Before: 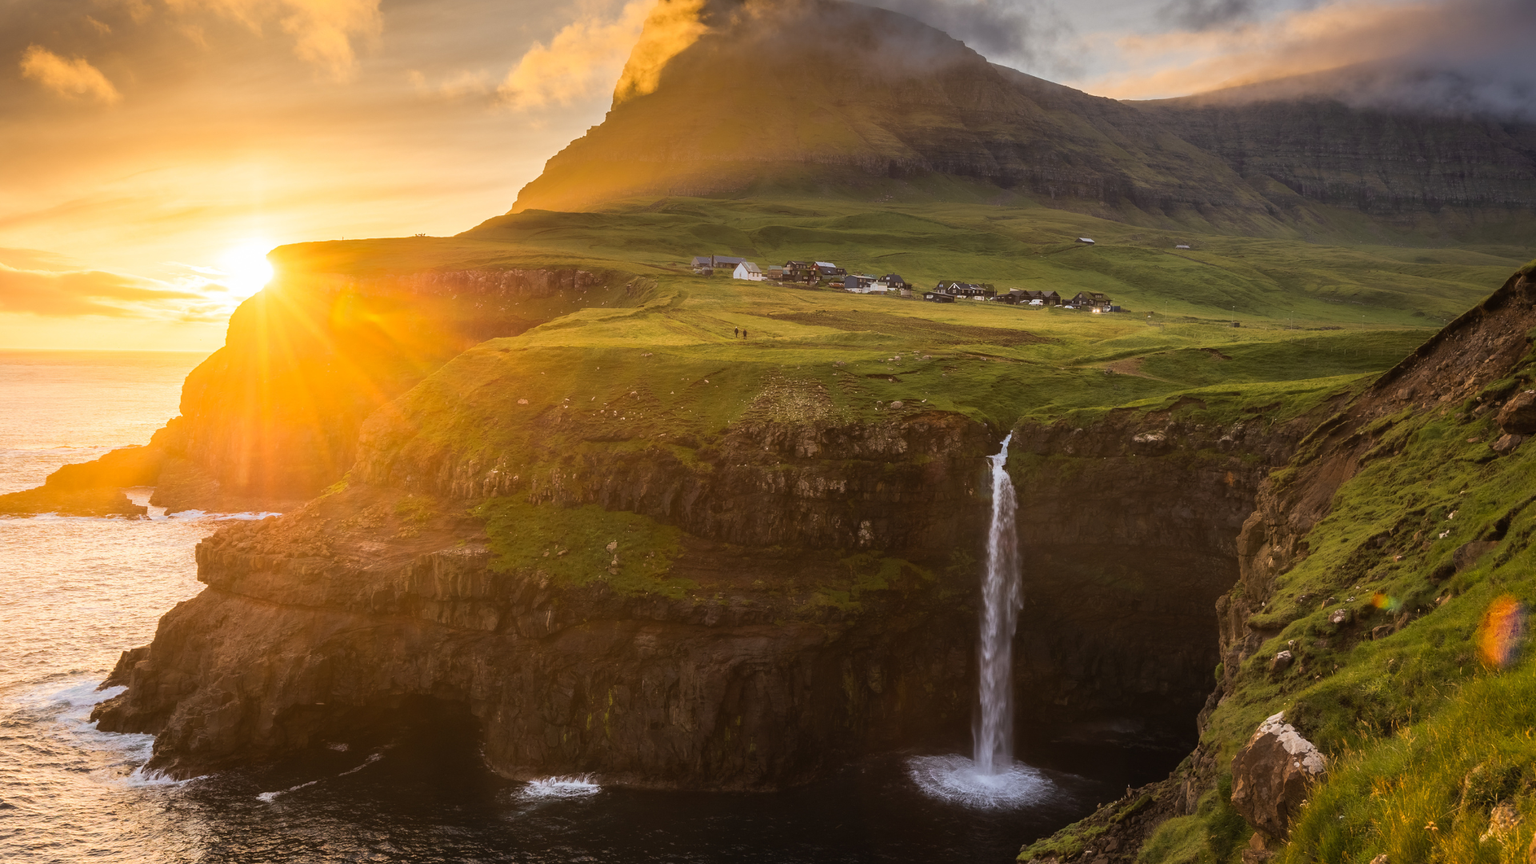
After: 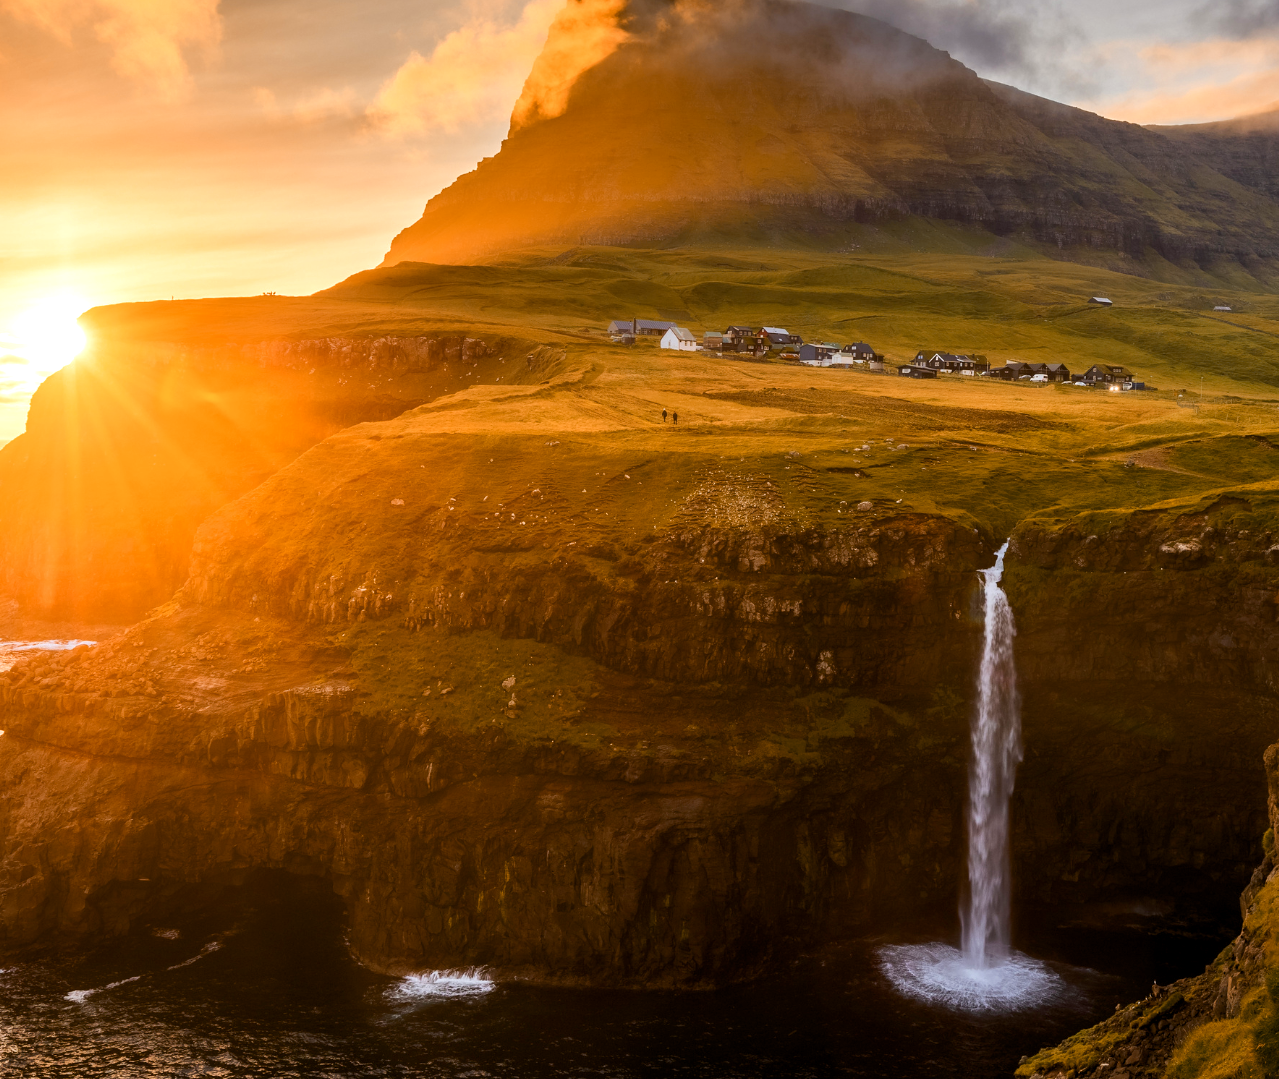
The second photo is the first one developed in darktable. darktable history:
tone equalizer: on, module defaults
color balance rgb: global offset › luminance -0.51%, perceptual saturation grading › global saturation 27.53%, perceptual saturation grading › highlights -25%, perceptual saturation grading › shadows 25%, perceptual brilliance grading › highlights 6.62%, perceptual brilliance grading › mid-tones 17.07%, perceptual brilliance grading › shadows -5.23%
crop and rotate: left 13.342%, right 19.991%
color zones: curves: ch2 [(0, 0.5) (0.143, 0.5) (0.286, 0.416) (0.429, 0.5) (0.571, 0.5) (0.714, 0.5) (0.857, 0.5) (1, 0.5)]
